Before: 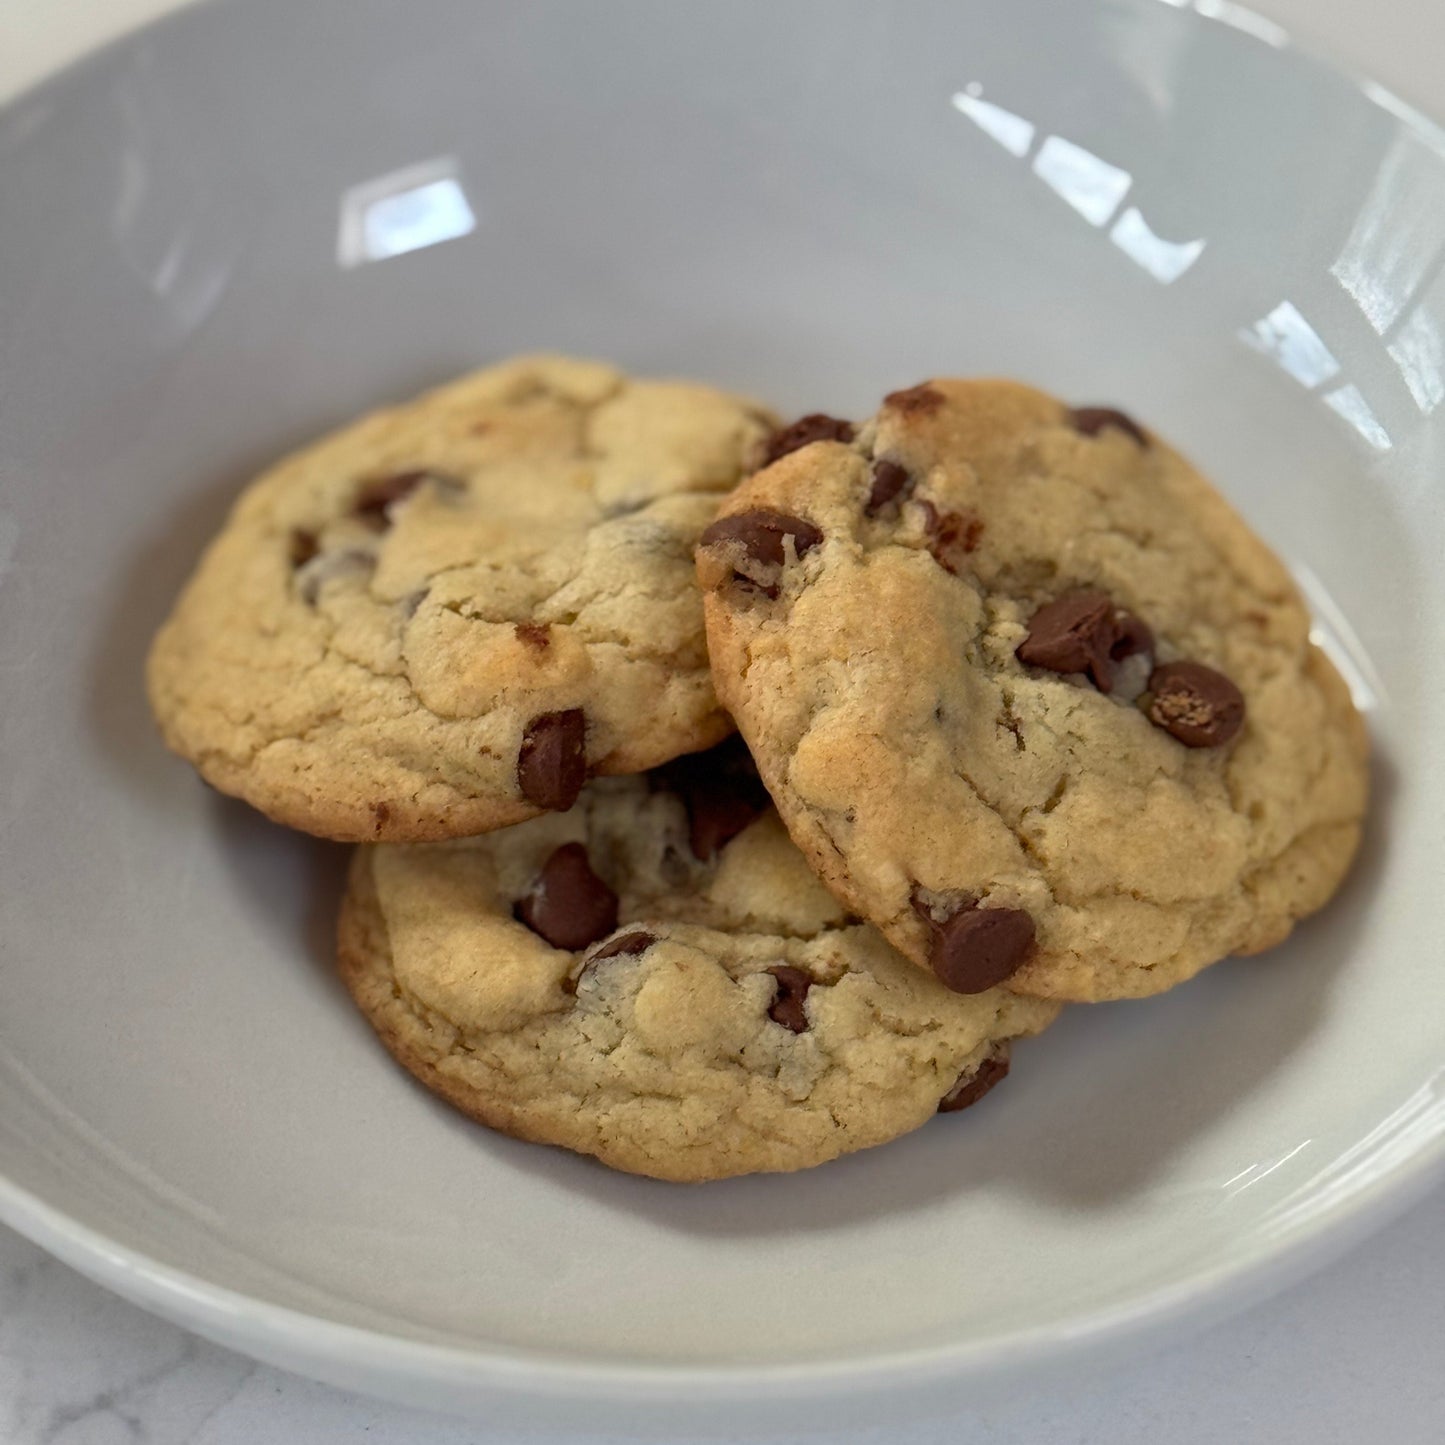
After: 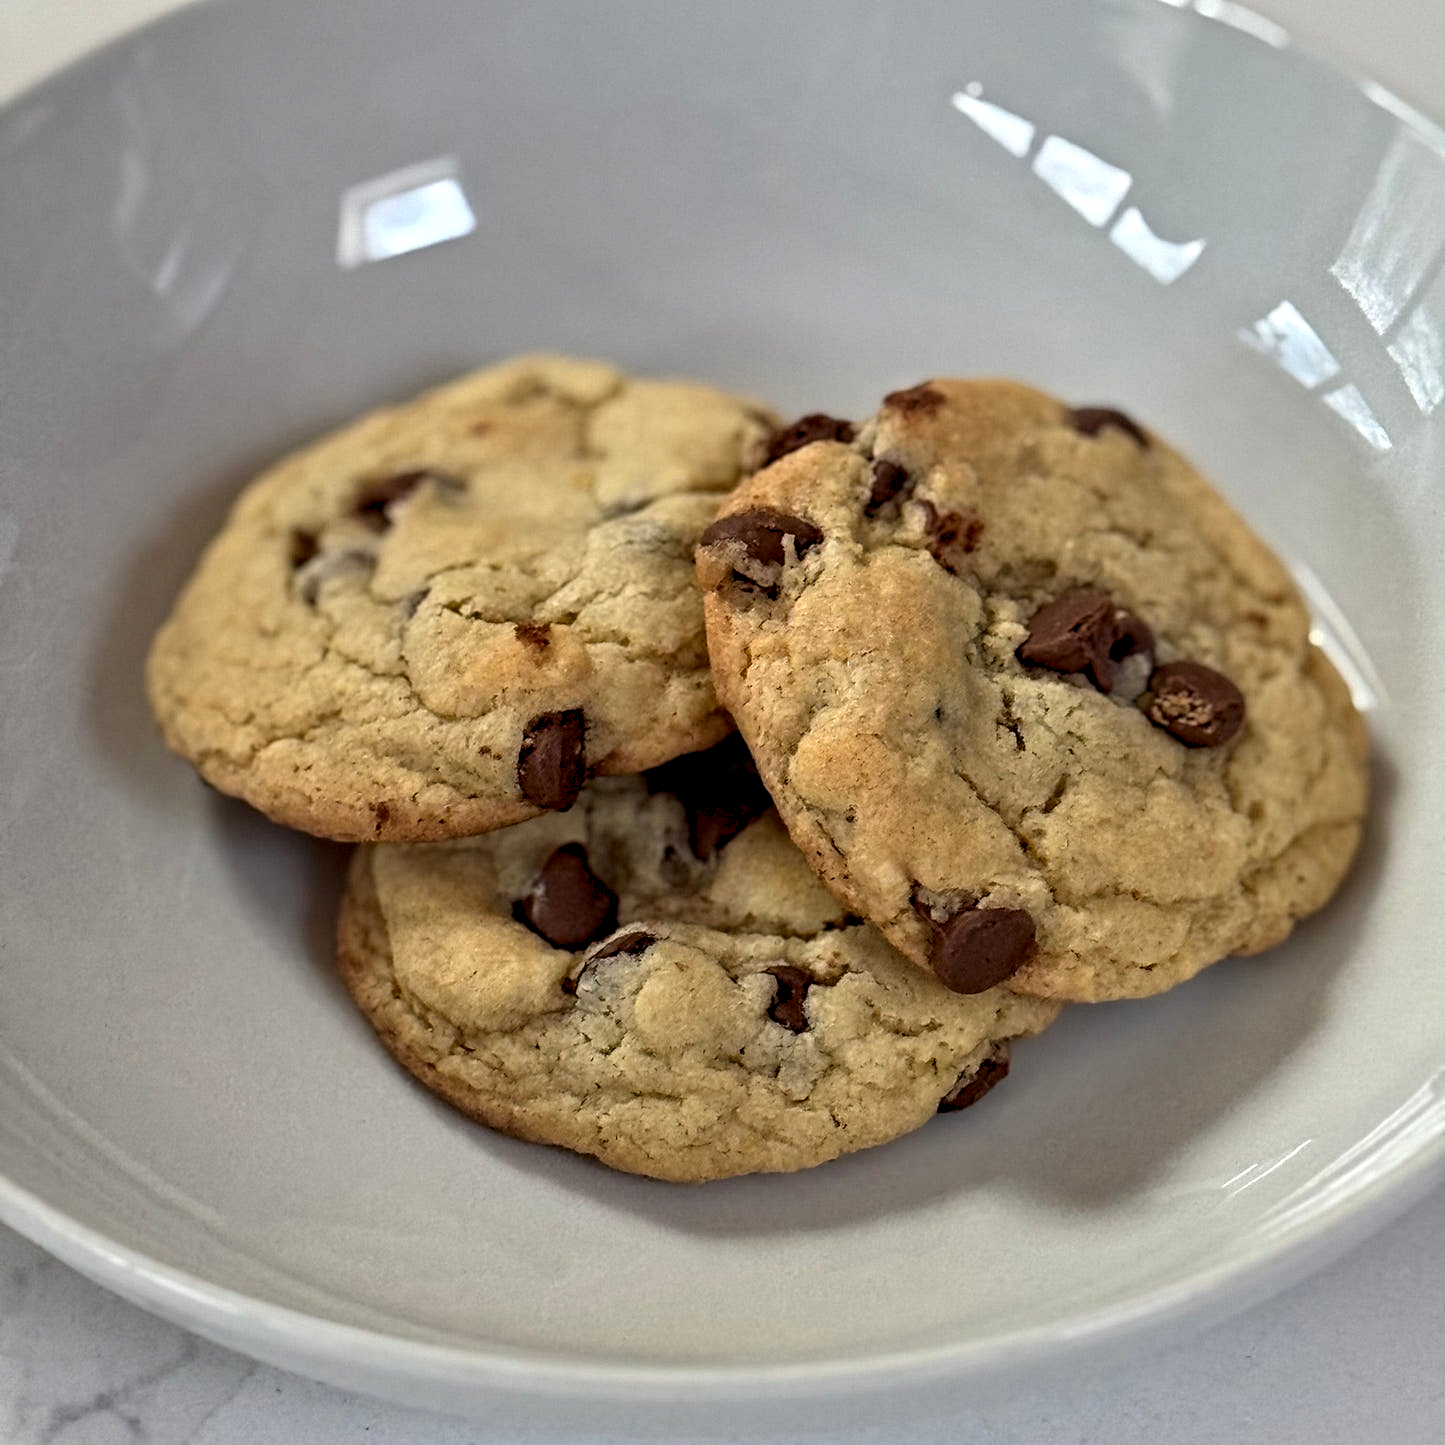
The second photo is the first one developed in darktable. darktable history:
contrast equalizer: octaves 7, y [[0.5, 0.542, 0.583, 0.625, 0.667, 0.708], [0.5 ×6], [0.5 ×6], [0 ×6], [0 ×6]]
